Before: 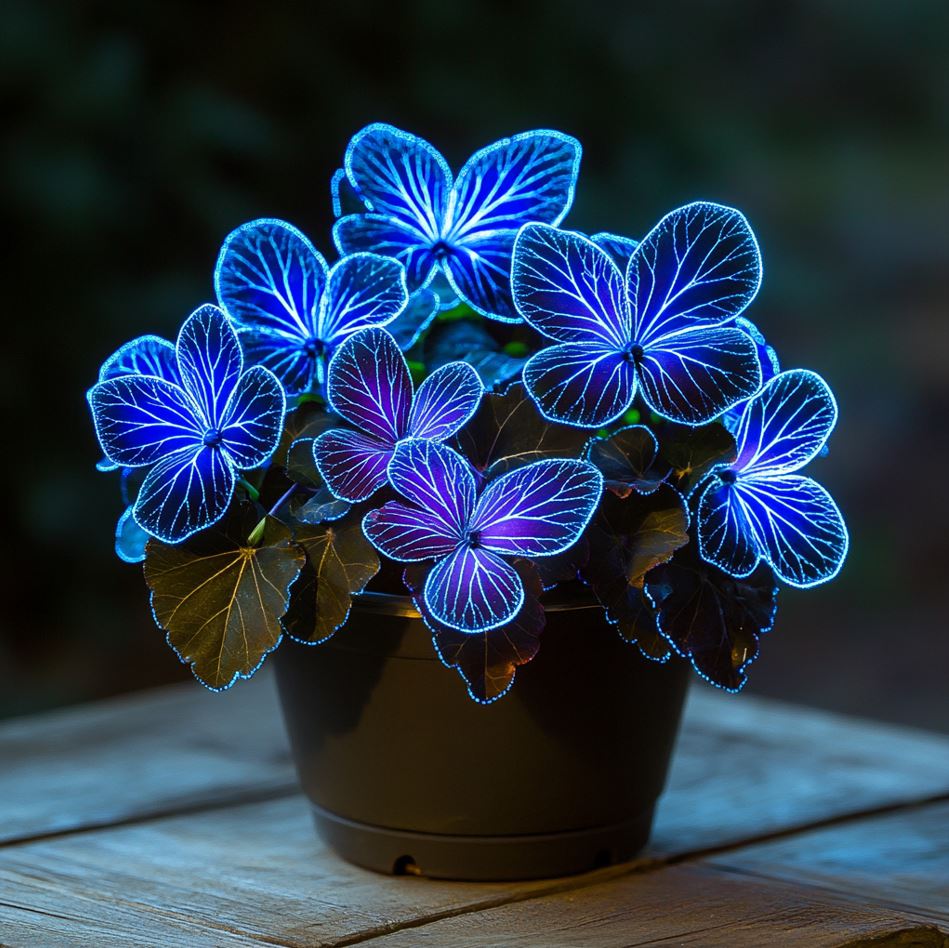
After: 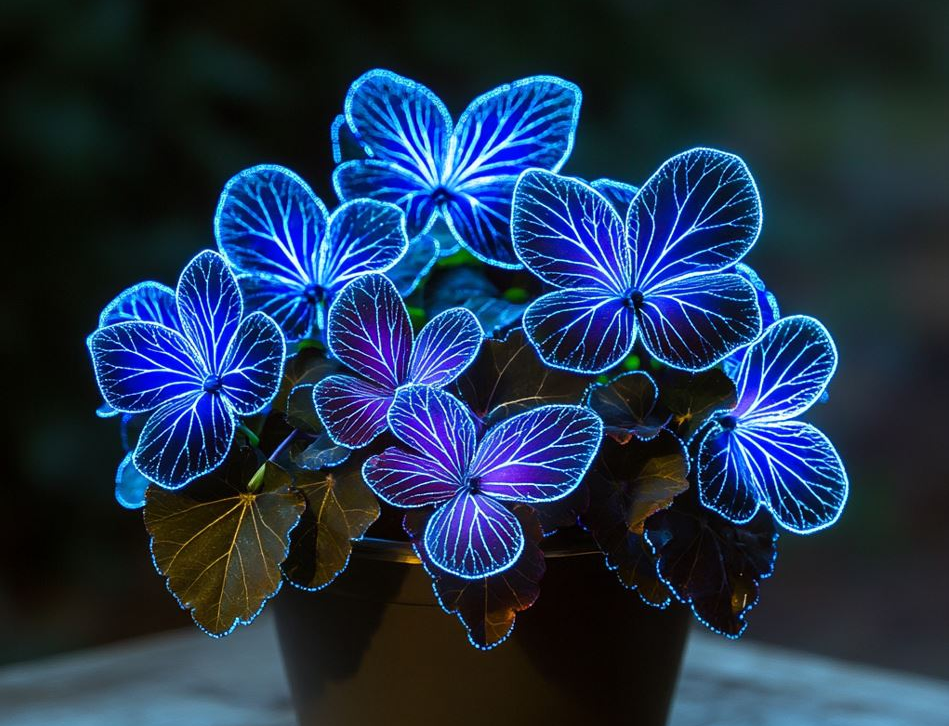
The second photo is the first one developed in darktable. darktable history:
crop: top 5.711%, bottom 17.692%
